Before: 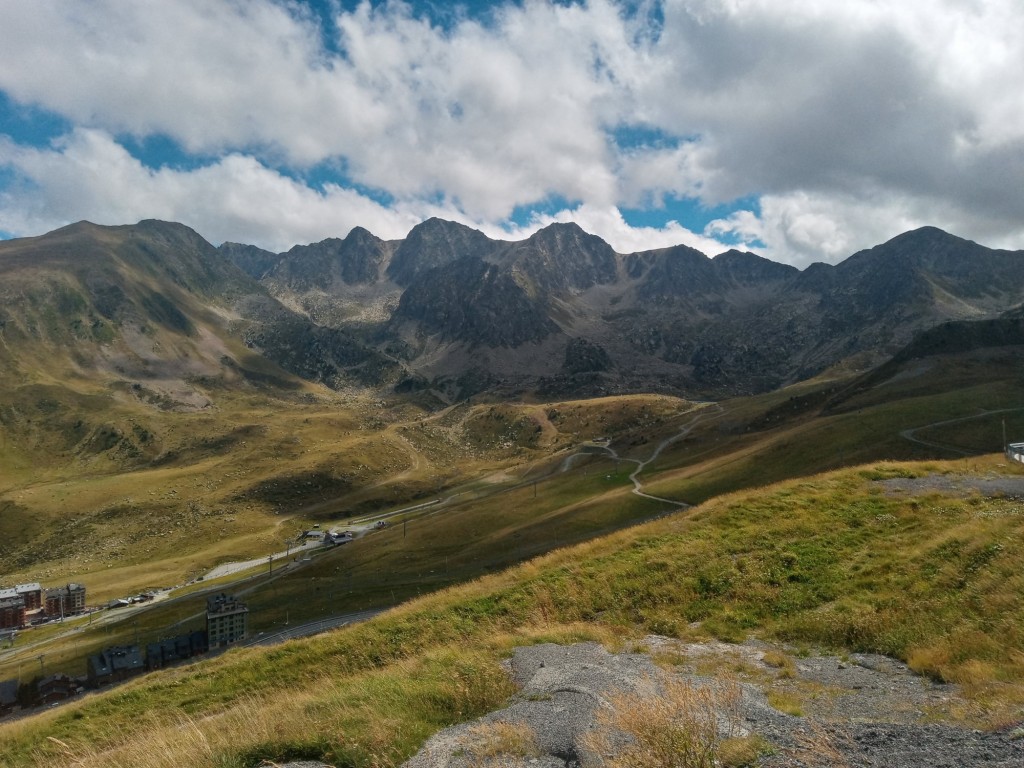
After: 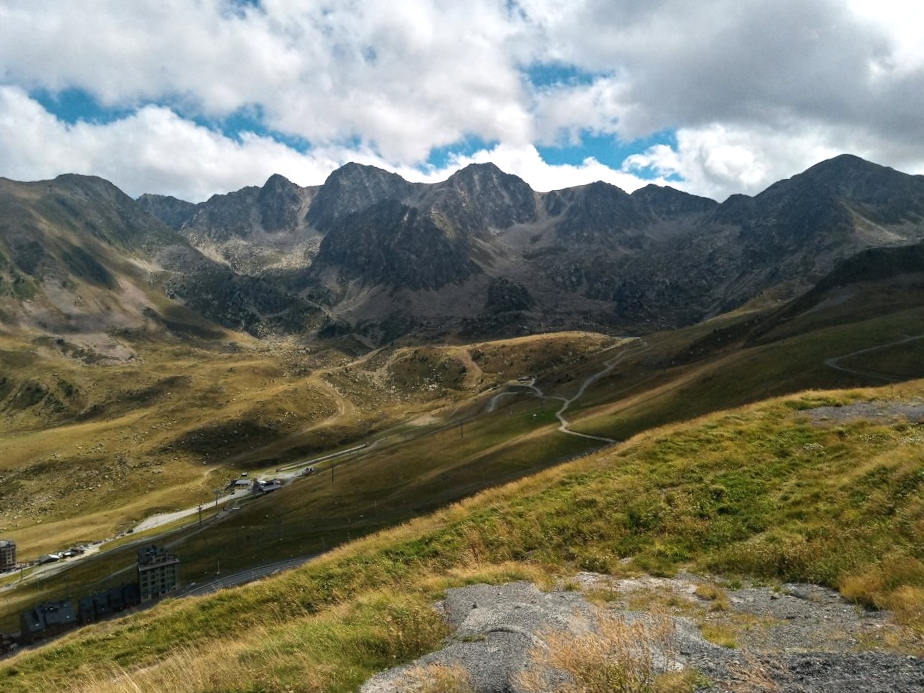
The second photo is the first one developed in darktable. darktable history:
crop and rotate: angle 1.96°, left 5.673%, top 5.673%
levels: levels [0, 0.476, 0.951]
tone equalizer: -8 EV -0.417 EV, -7 EV -0.389 EV, -6 EV -0.333 EV, -5 EV -0.222 EV, -3 EV 0.222 EV, -2 EV 0.333 EV, -1 EV 0.389 EV, +0 EV 0.417 EV, edges refinement/feathering 500, mask exposure compensation -1.57 EV, preserve details no
